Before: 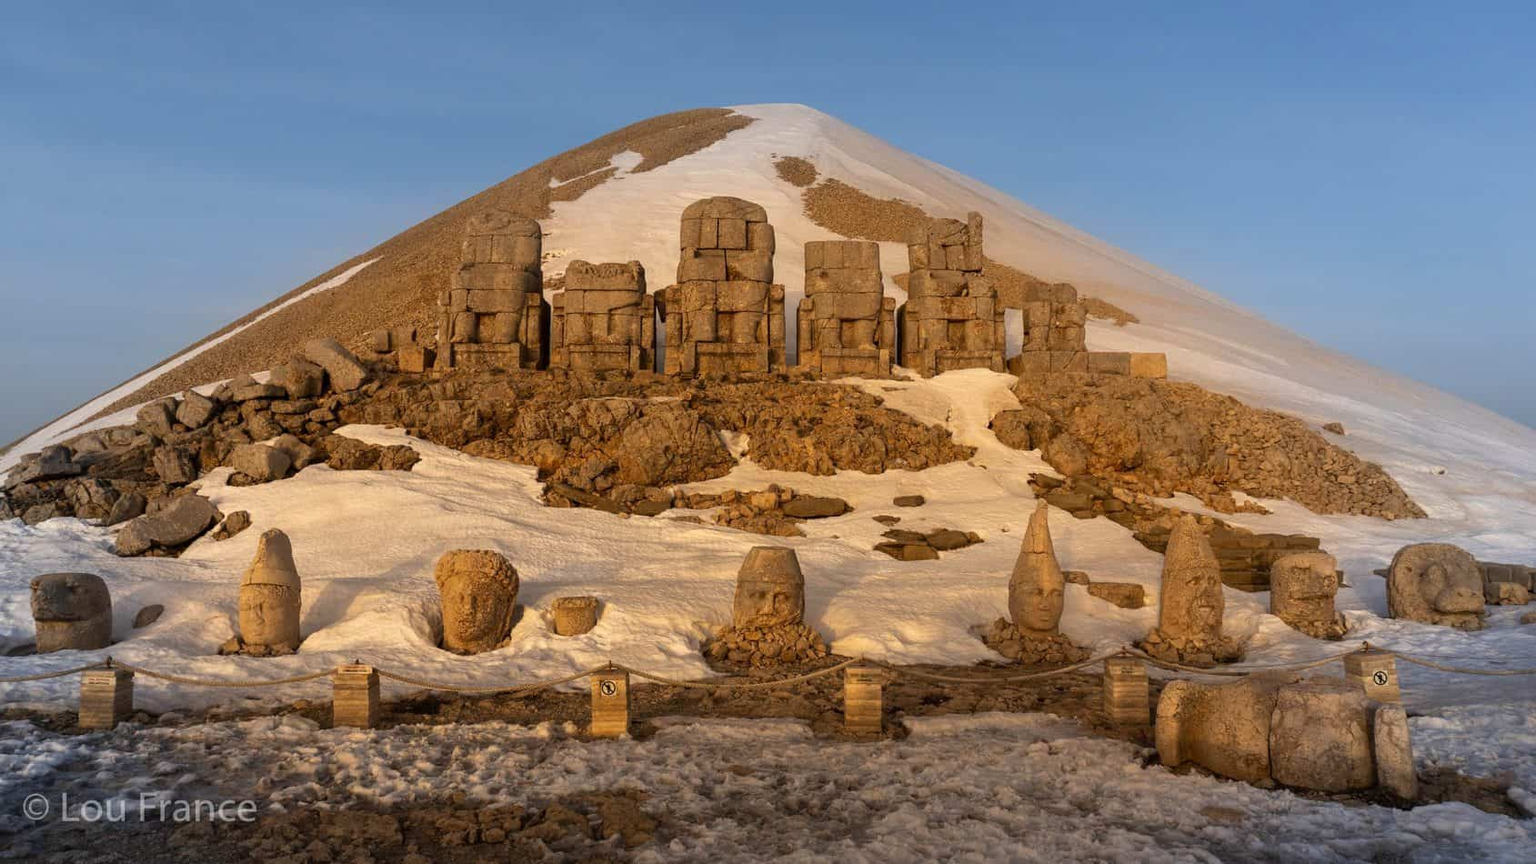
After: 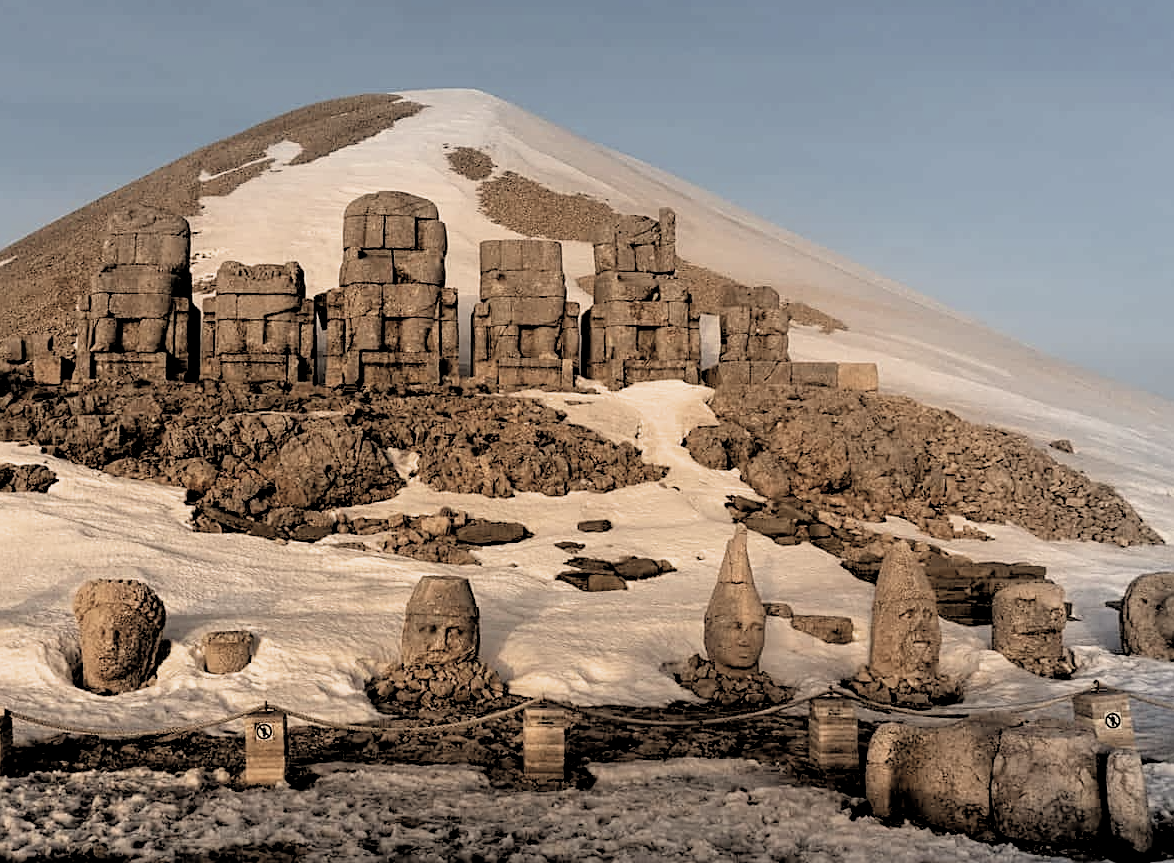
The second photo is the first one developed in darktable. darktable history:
crop and rotate: left 24.034%, top 2.838%, right 6.406%, bottom 6.299%
color zones: curves: ch1 [(0, 0.292) (0.001, 0.292) (0.2, 0.264) (0.4, 0.248) (0.6, 0.248) (0.8, 0.264) (0.999, 0.292) (1, 0.292)]
rgb levels: levels [[0.029, 0.461, 0.922], [0, 0.5, 1], [0, 0.5, 1]]
white balance: red 1.045, blue 0.932
filmic rgb: black relative exposure -4.93 EV, white relative exposure 2.84 EV, hardness 3.72
sharpen: on, module defaults
